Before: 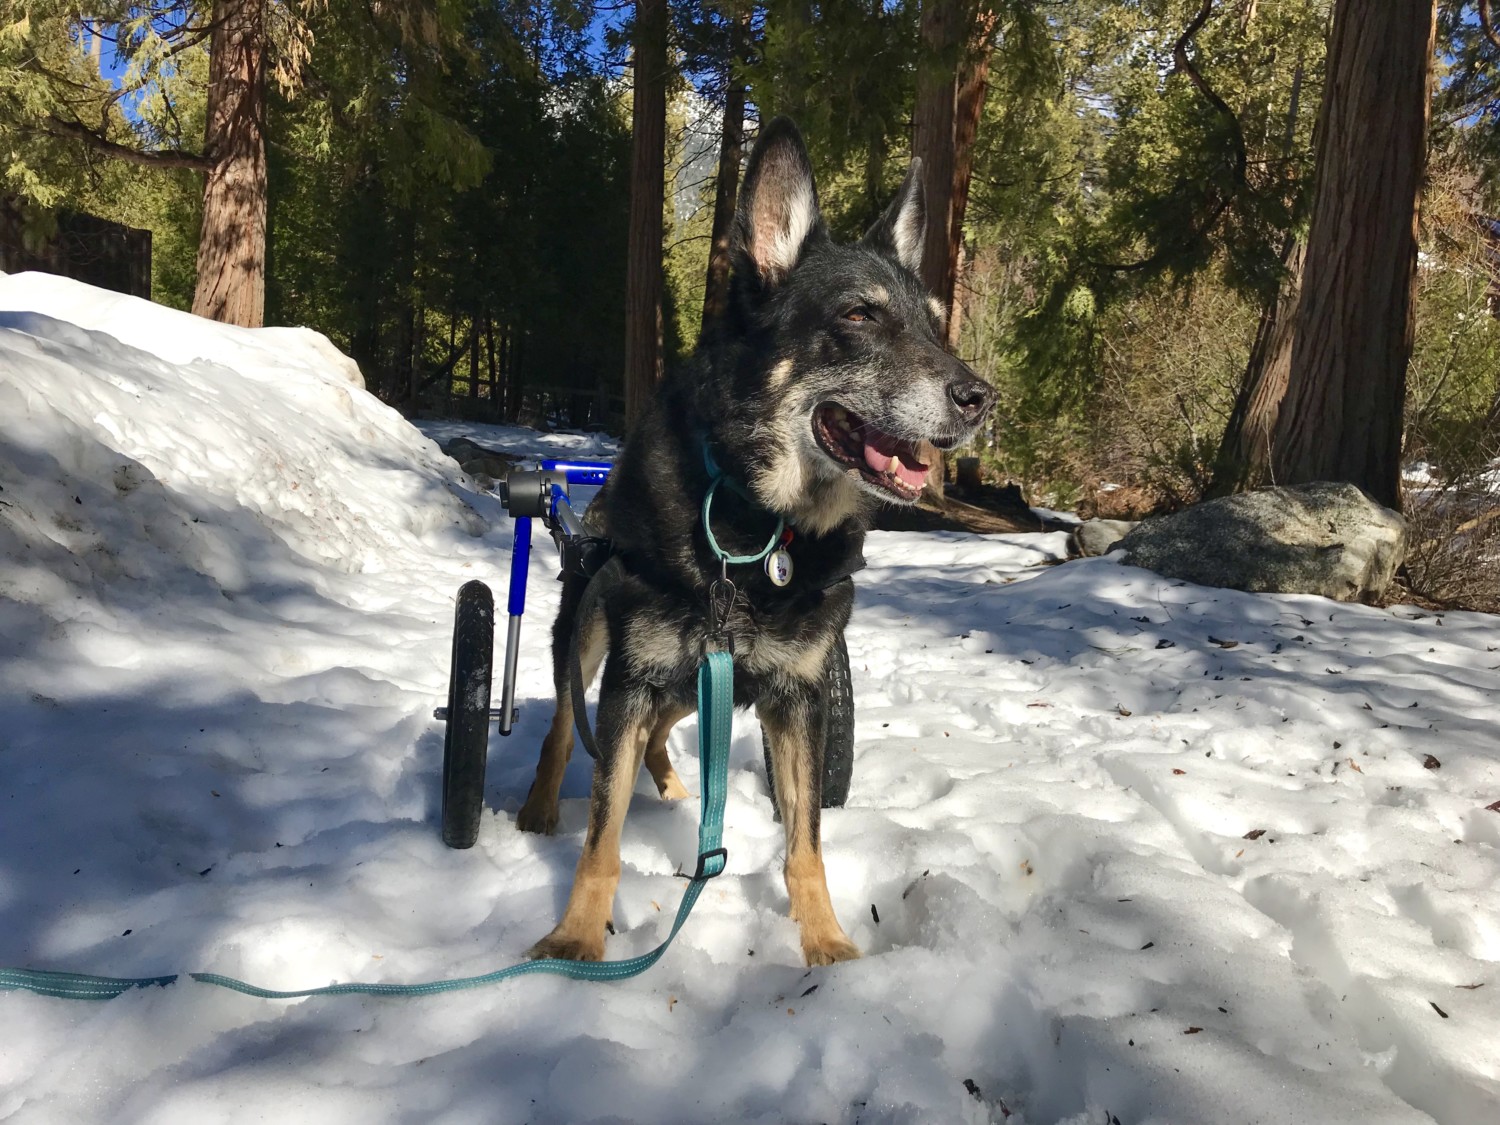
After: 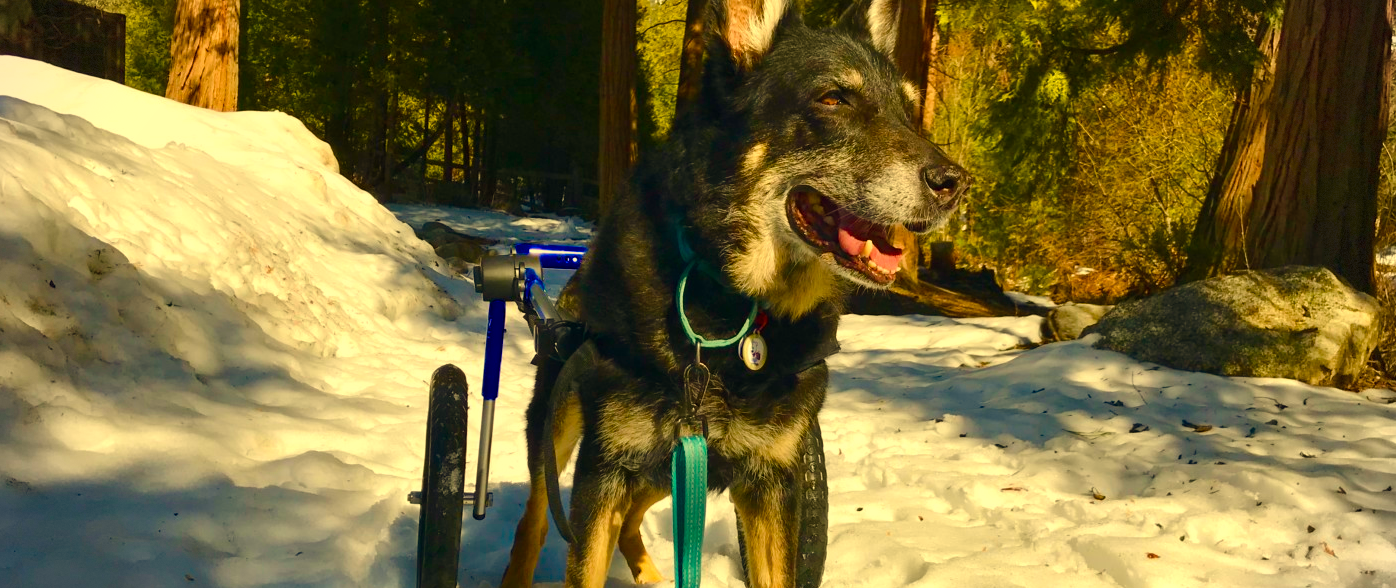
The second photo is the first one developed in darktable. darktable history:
white balance: red 1.08, blue 0.791
color balance rgb: perceptual saturation grading › global saturation 20%, perceptual saturation grading › highlights -25%, perceptual saturation grading › shadows 25%, global vibrance 50%
vignetting: fall-off start 91%, fall-off radius 39.39%, brightness -0.182, saturation -0.3, width/height ratio 1.219, shape 1.3, dithering 8-bit output, unbound false
crop: left 1.744%, top 19.225%, right 5.069%, bottom 28.357%
